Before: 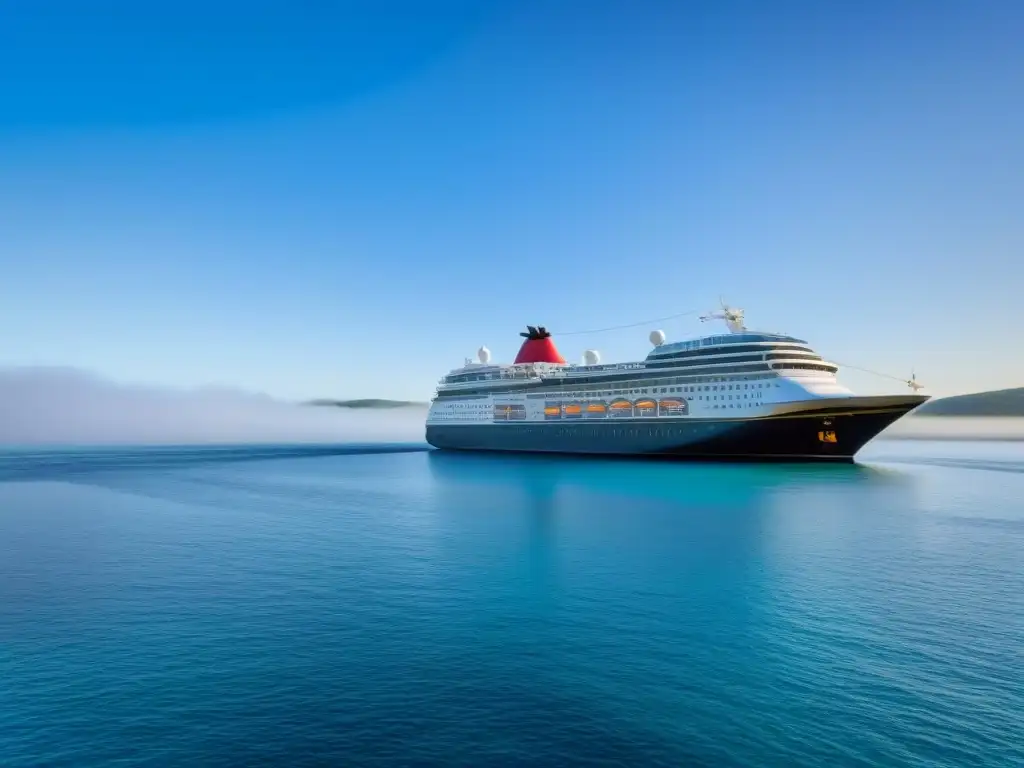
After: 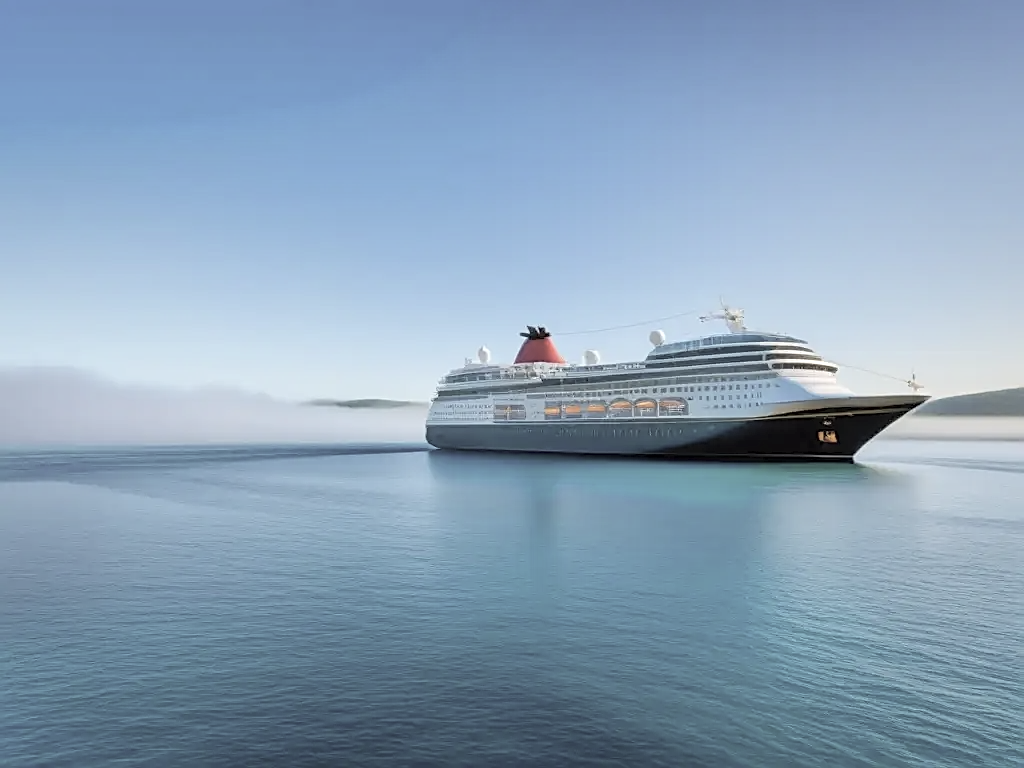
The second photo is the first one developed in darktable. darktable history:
contrast brightness saturation: brightness 0.181, saturation -0.486
sharpen: on, module defaults
local contrast: mode bilateral grid, contrast 9, coarseness 25, detail 110%, midtone range 0.2
